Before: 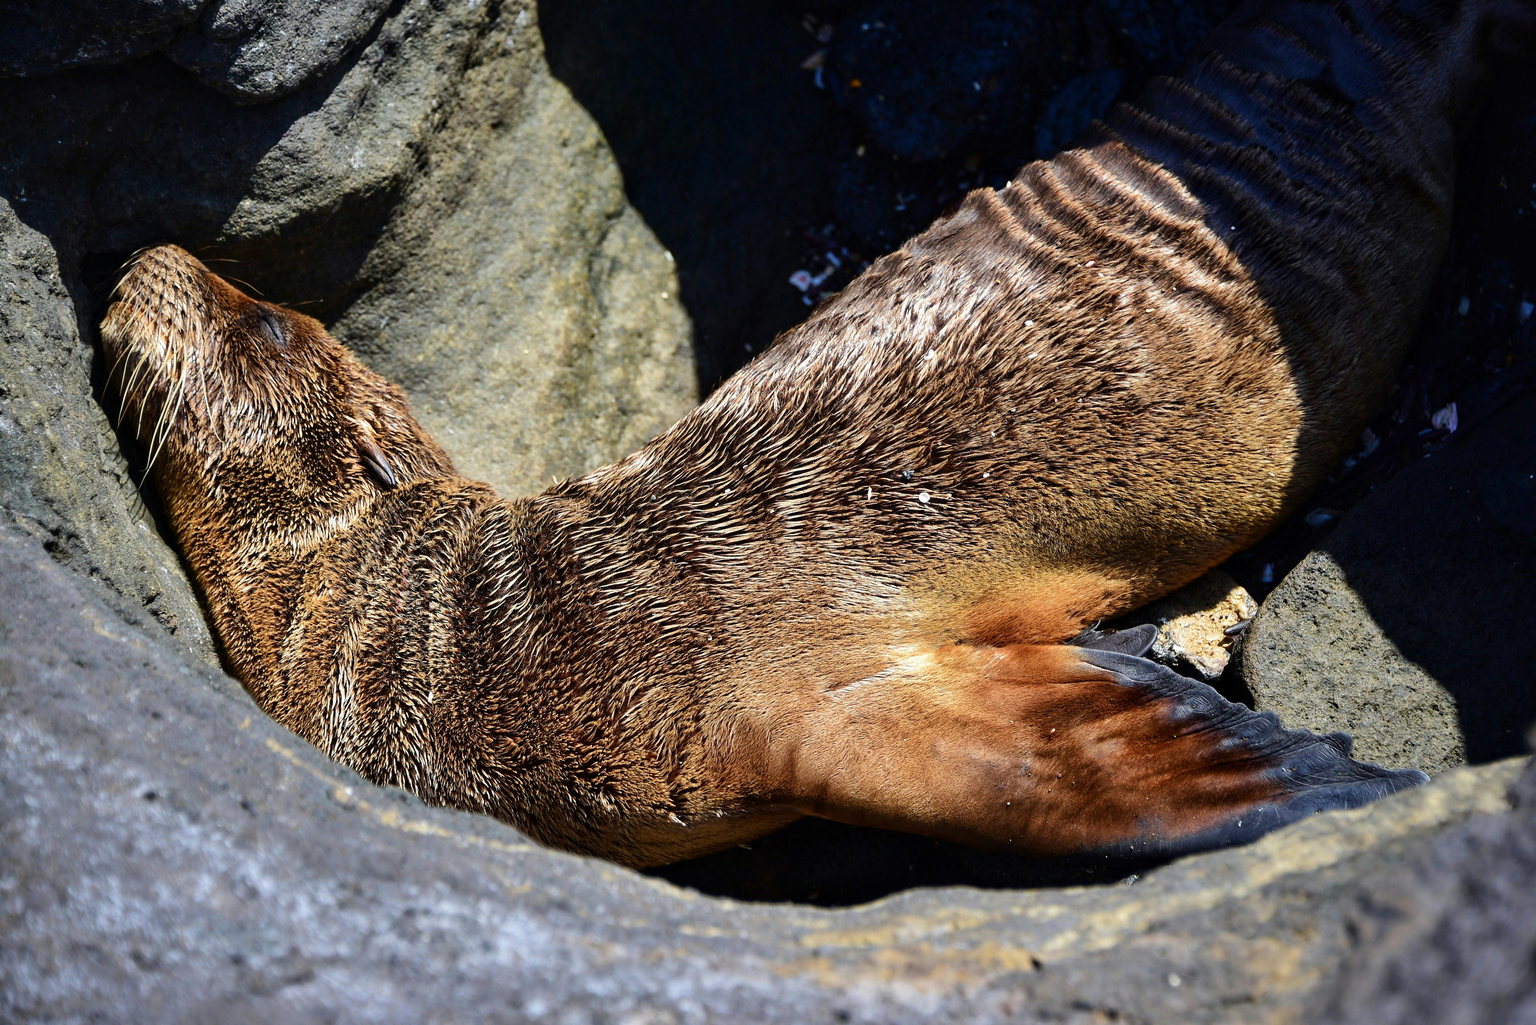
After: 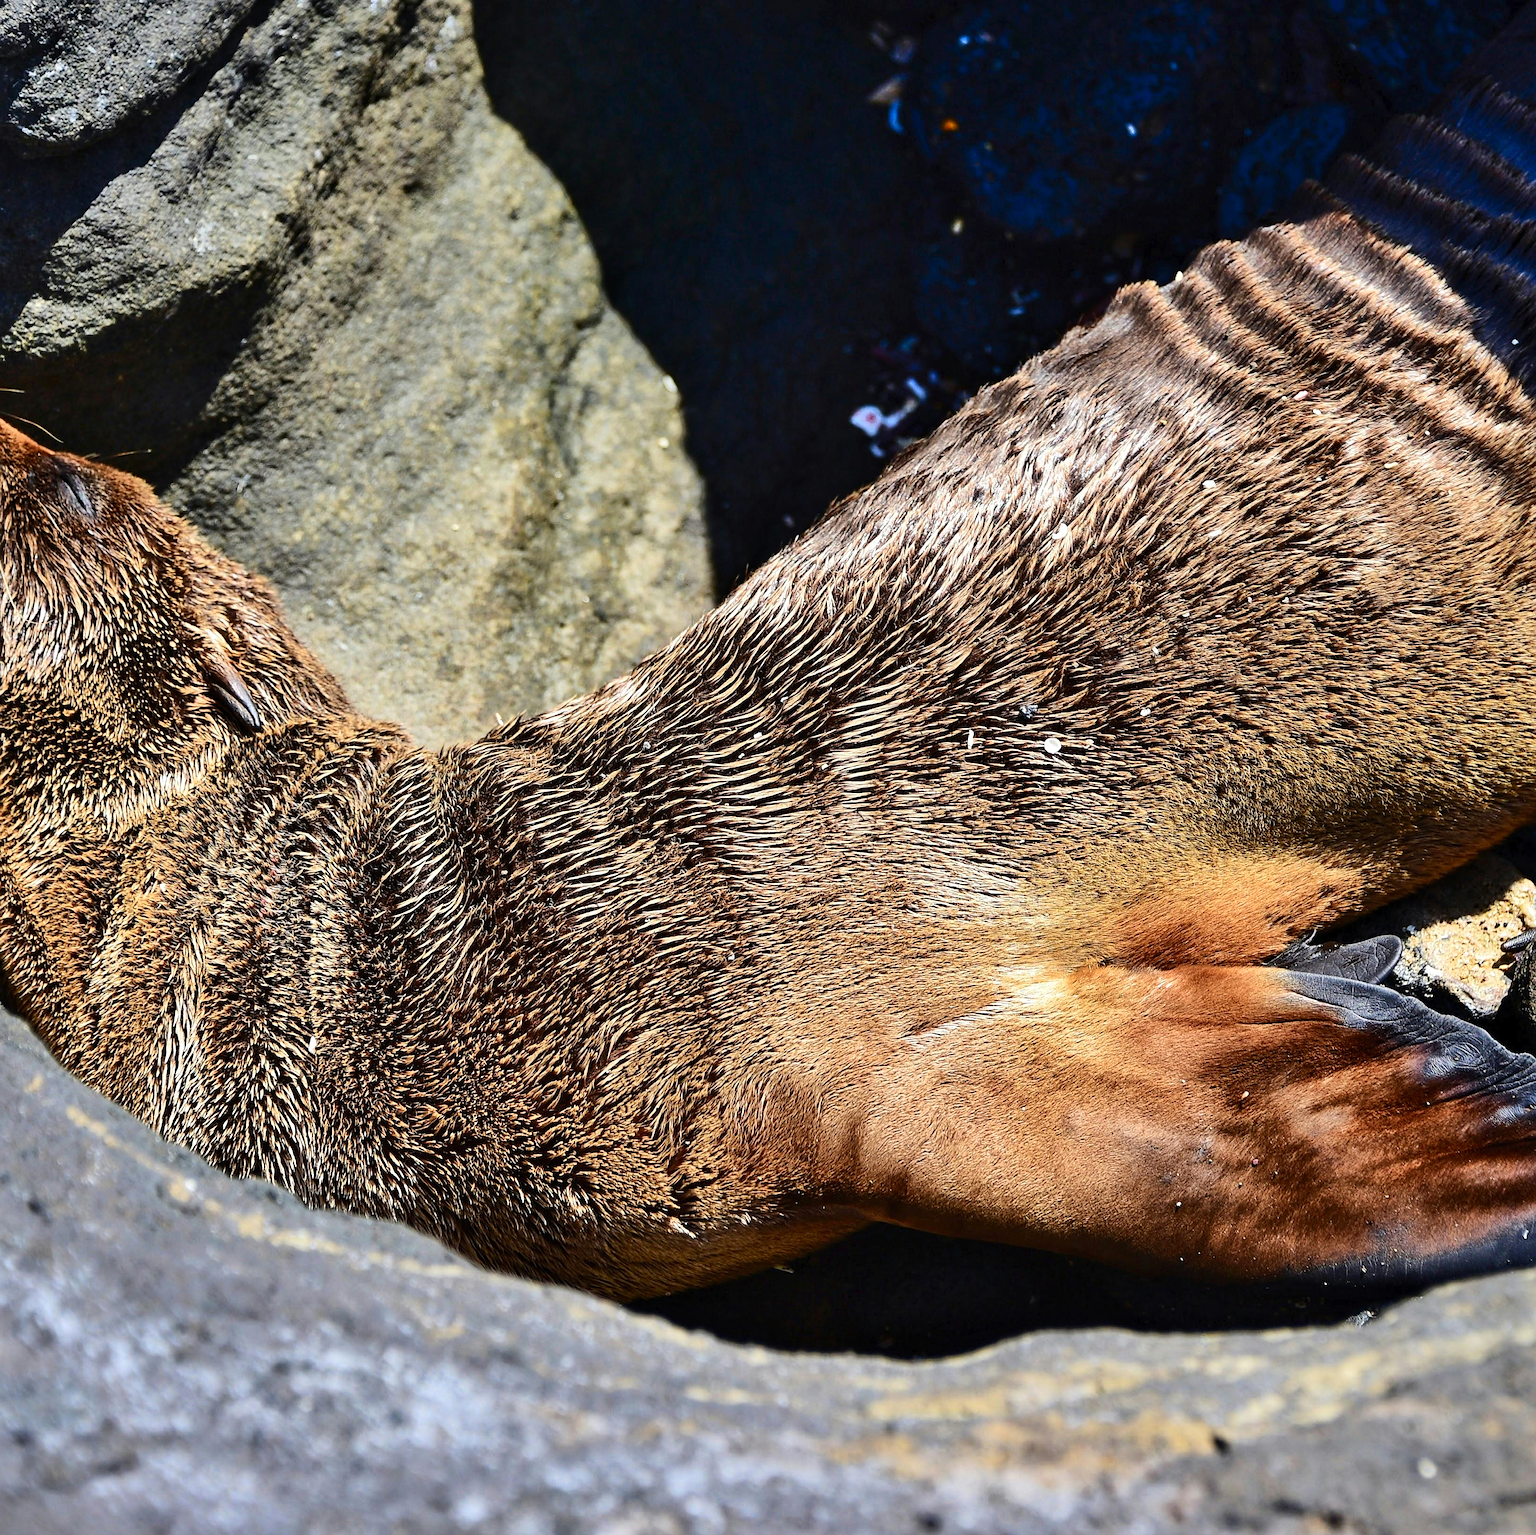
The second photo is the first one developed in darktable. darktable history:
crop and rotate: left 14.463%, right 18.792%
shadows and highlights: highlights color adjustment 49.14%, soften with gaussian
tone curve: curves: ch0 [(0, 0) (0.003, 0.008) (0.011, 0.017) (0.025, 0.027) (0.044, 0.043) (0.069, 0.059) (0.1, 0.086) (0.136, 0.112) (0.177, 0.152) (0.224, 0.203) (0.277, 0.277) (0.335, 0.346) (0.399, 0.439) (0.468, 0.527) (0.543, 0.613) (0.623, 0.693) (0.709, 0.787) (0.801, 0.863) (0.898, 0.927) (1, 1)], color space Lab, independent channels, preserve colors none
sharpen: radius 2.162, amount 0.389, threshold 0.195
